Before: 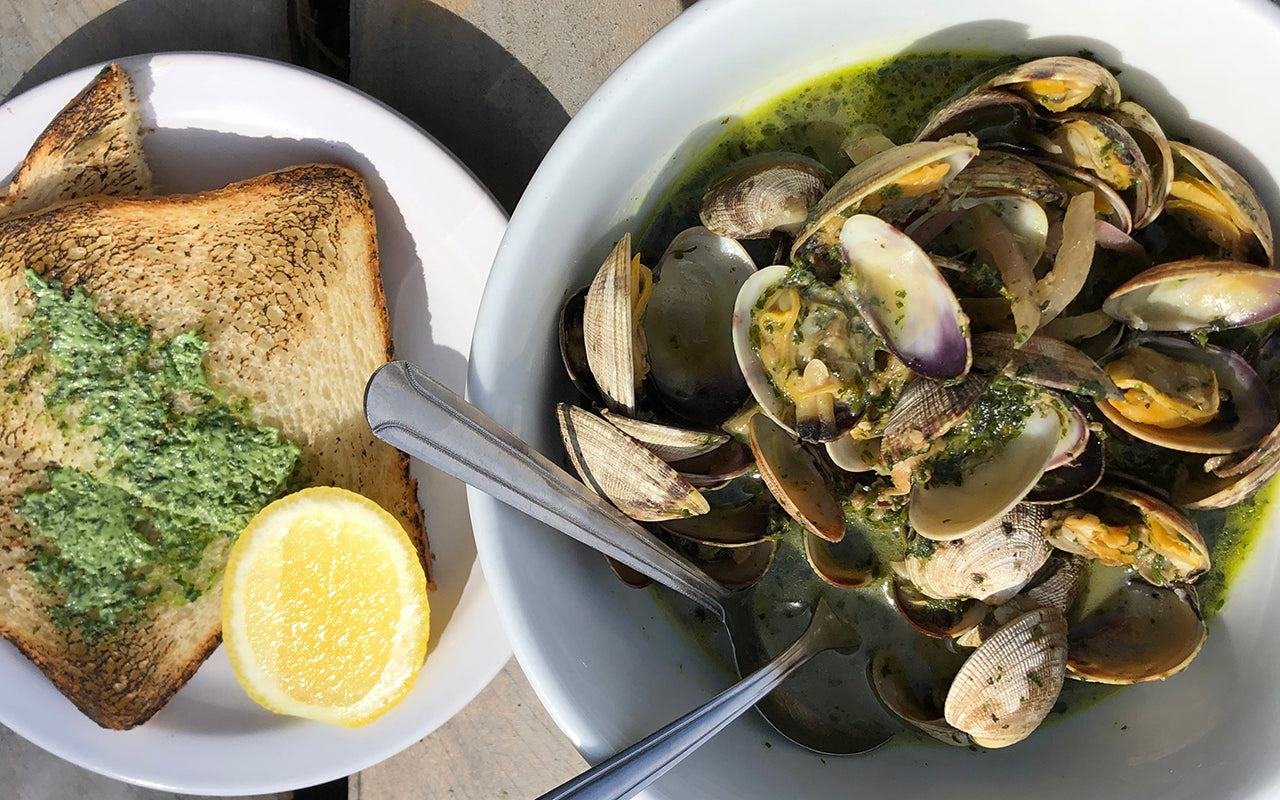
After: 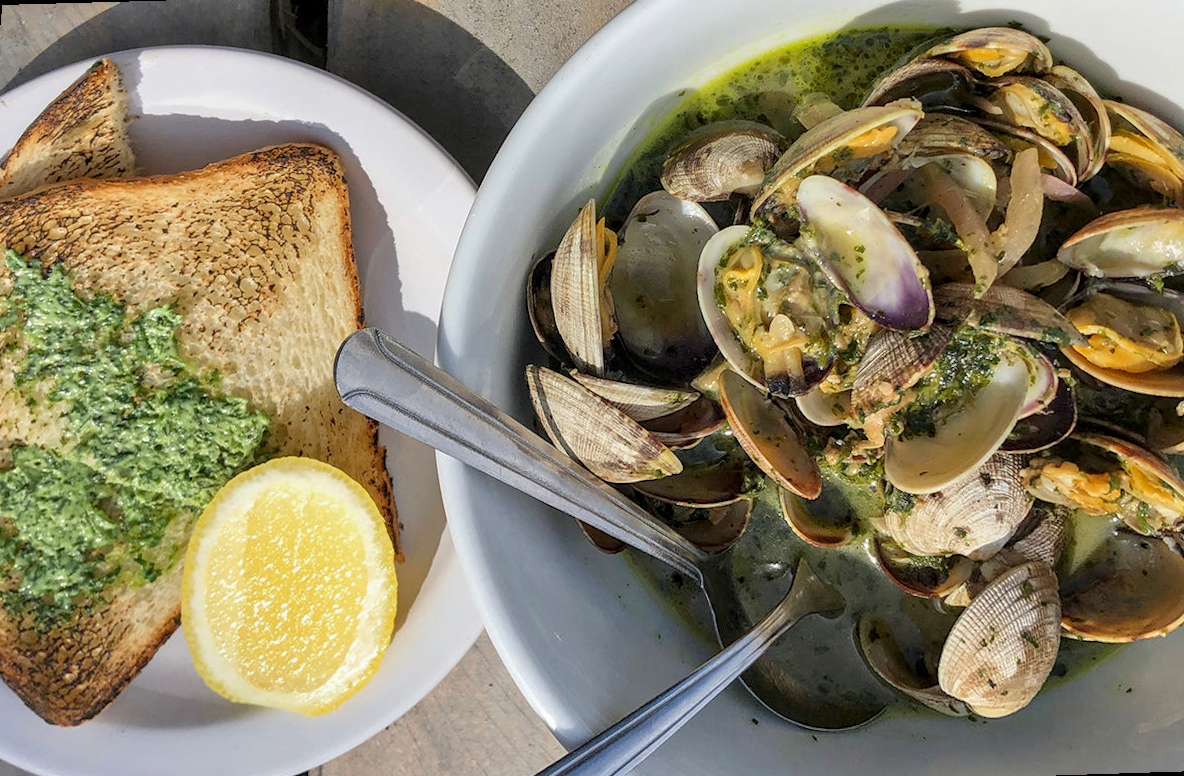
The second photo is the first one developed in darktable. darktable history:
local contrast: detail 130%
exposure: exposure 0.74 EV, compensate highlight preservation false
rotate and perspective: rotation -1.68°, lens shift (vertical) -0.146, crop left 0.049, crop right 0.912, crop top 0.032, crop bottom 0.96
tone equalizer: -8 EV -0.002 EV, -7 EV 0.005 EV, -6 EV -0.008 EV, -5 EV 0.007 EV, -4 EV -0.042 EV, -3 EV -0.233 EV, -2 EV -0.662 EV, -1 EV -0.983 EV, +0 EV -0.969 EV, smoothing diameter 2%, edges refinement/feathering 20, mask exposure compensation -1.57 EV, filter diffusion 5
